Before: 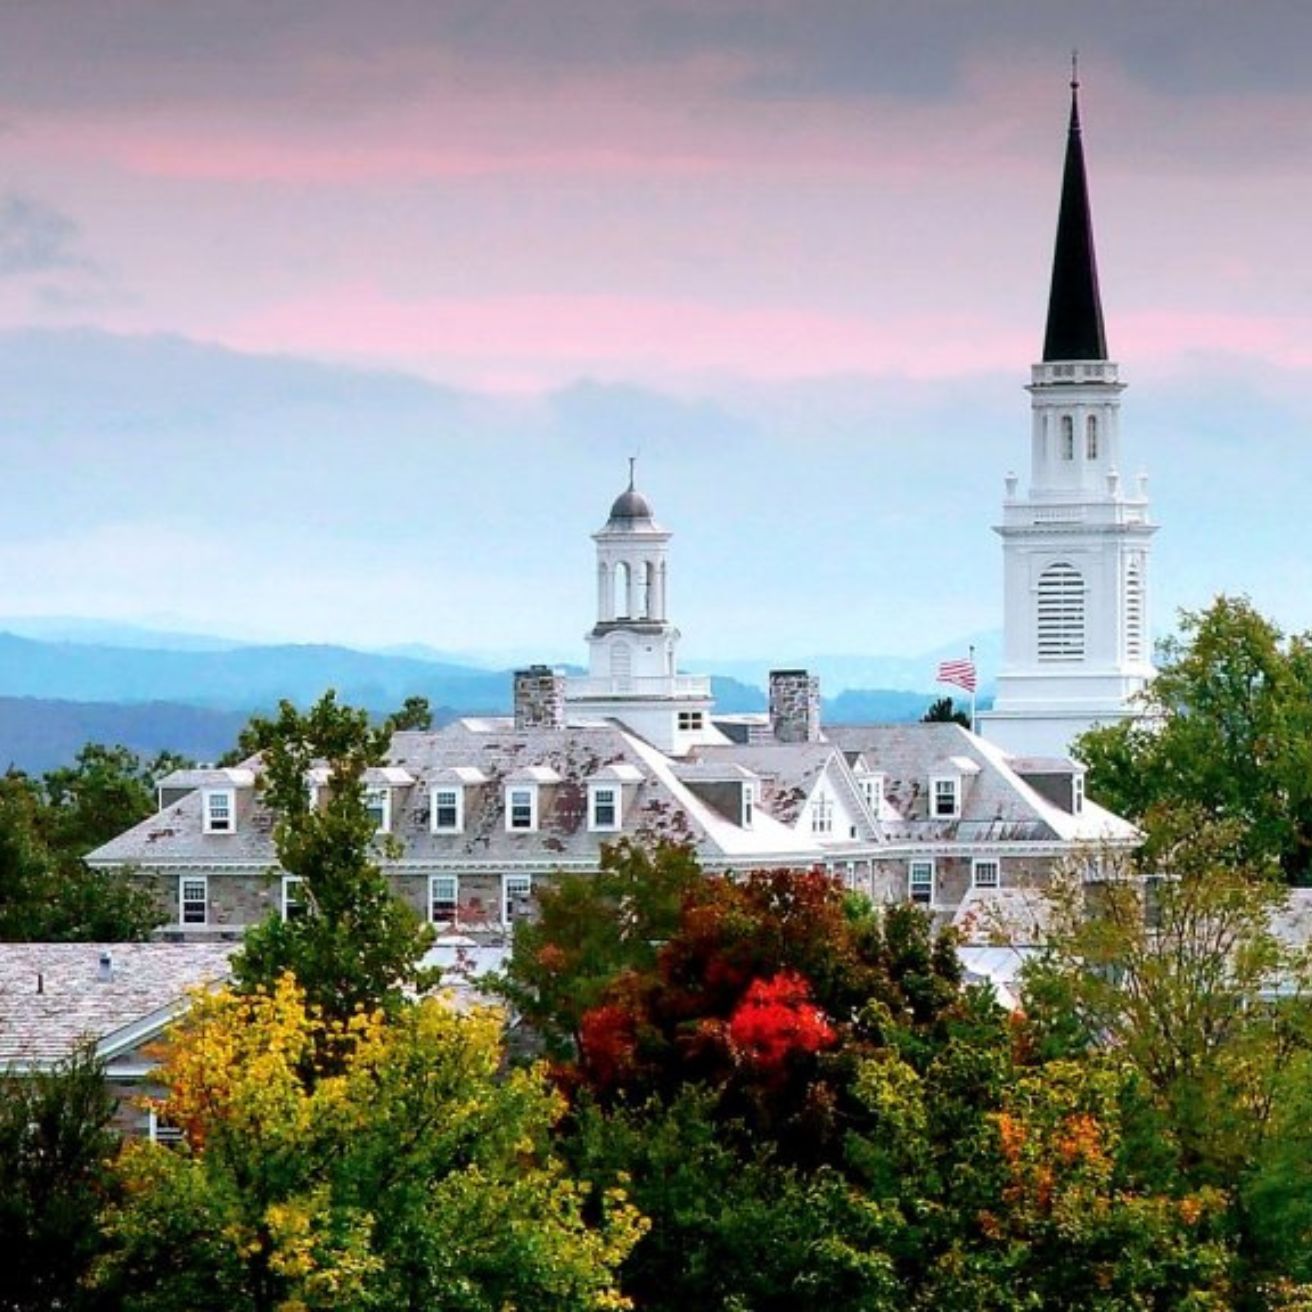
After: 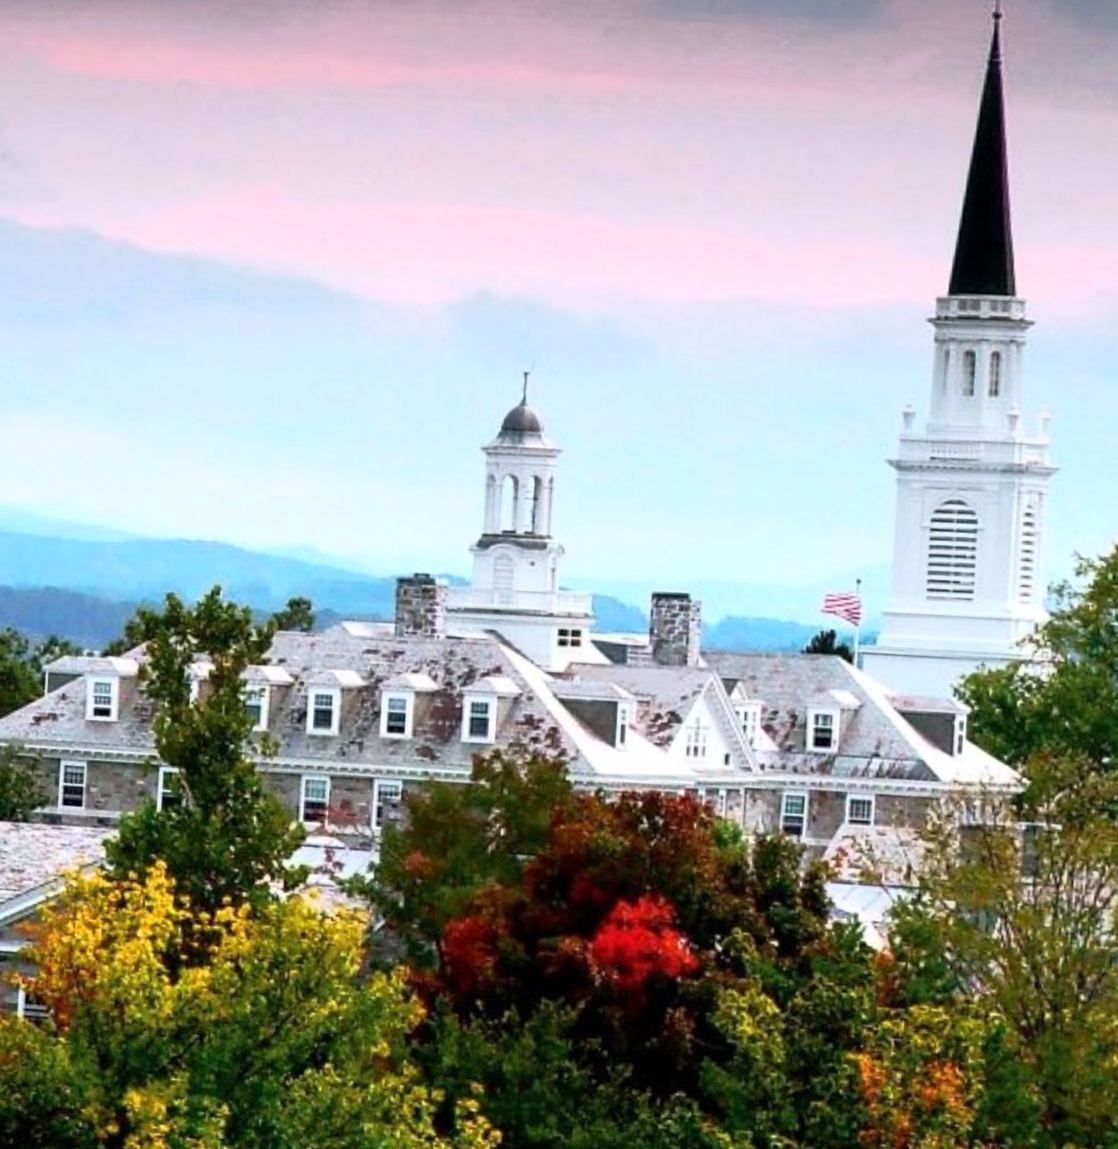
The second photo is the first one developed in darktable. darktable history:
base curve: curves: ch0 [(0, 0) (0.257, 0.25) (0.482, 0.586) (0.757, 0.871) (1, 1)]
crop and rotate: angle -3.27°, left 5.211%, top 5.211%, right 4.607%, bottom 4.607%
rotate and perspective: lens shift (horizontal) -0.055, automatic cropping off
